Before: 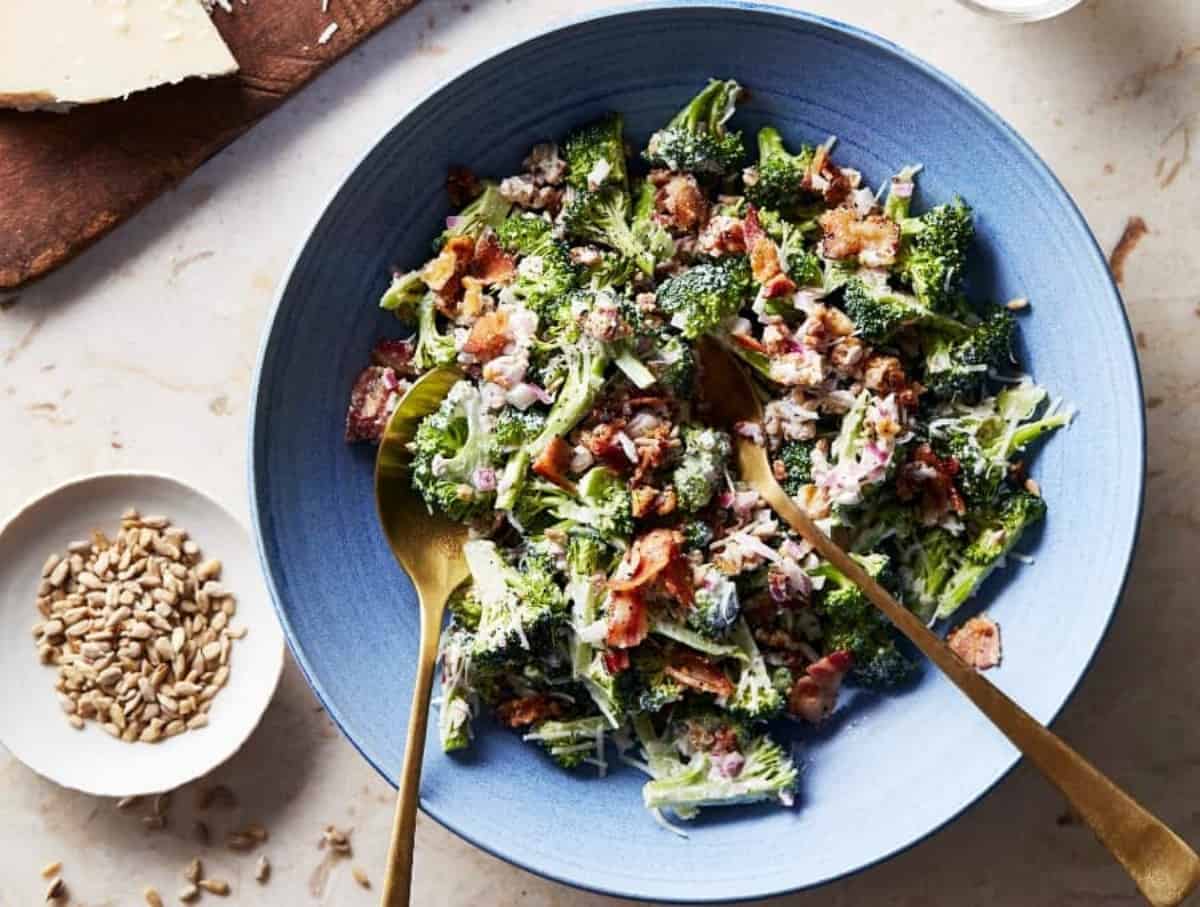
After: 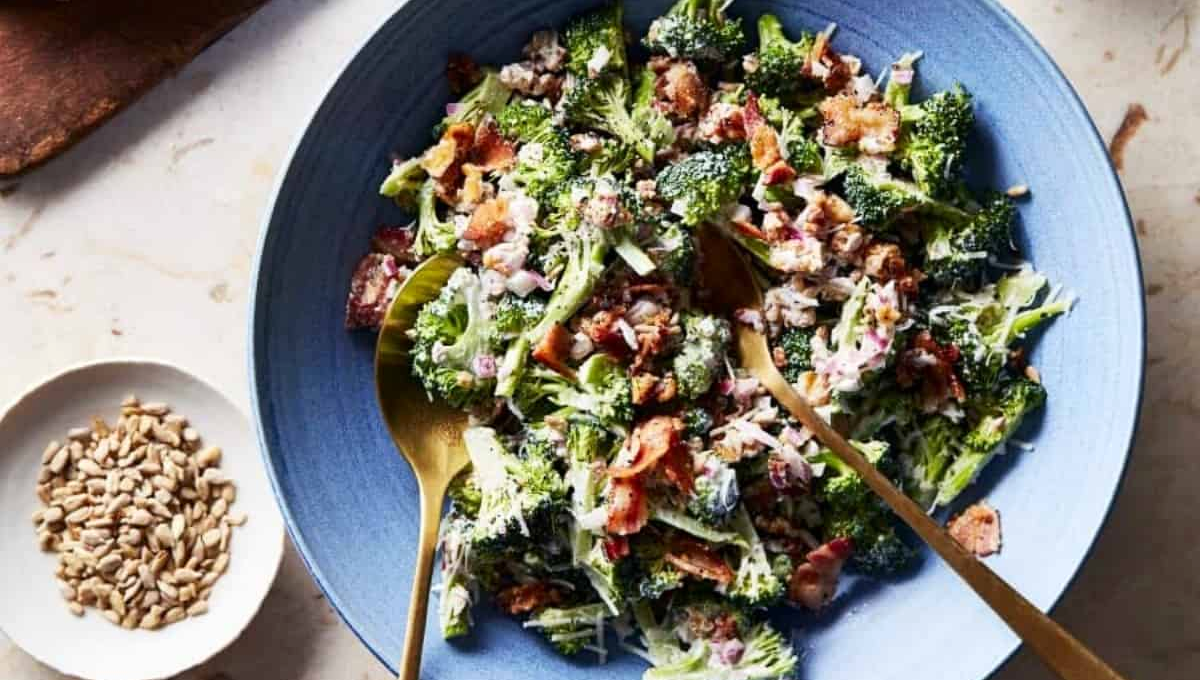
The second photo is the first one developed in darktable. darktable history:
contrast brightness saturation: contrast 0.08, saturation 0.02
crop and rotate: top 12.5%, bottom 12.5%
